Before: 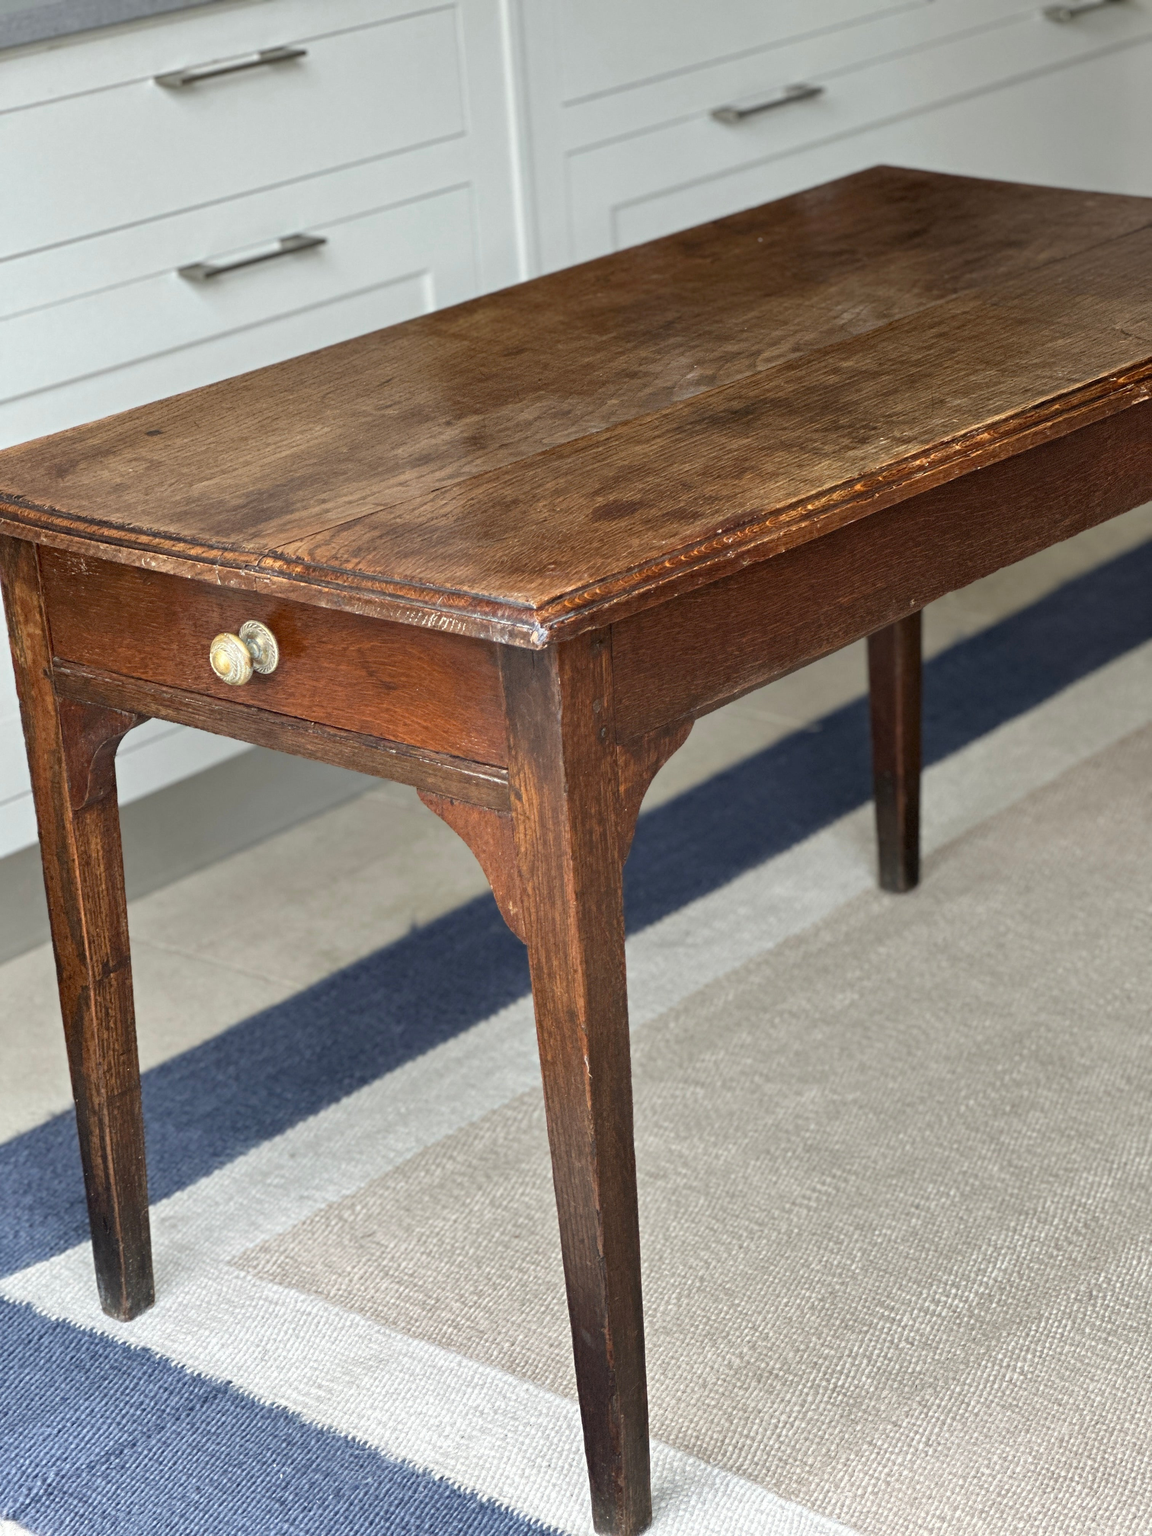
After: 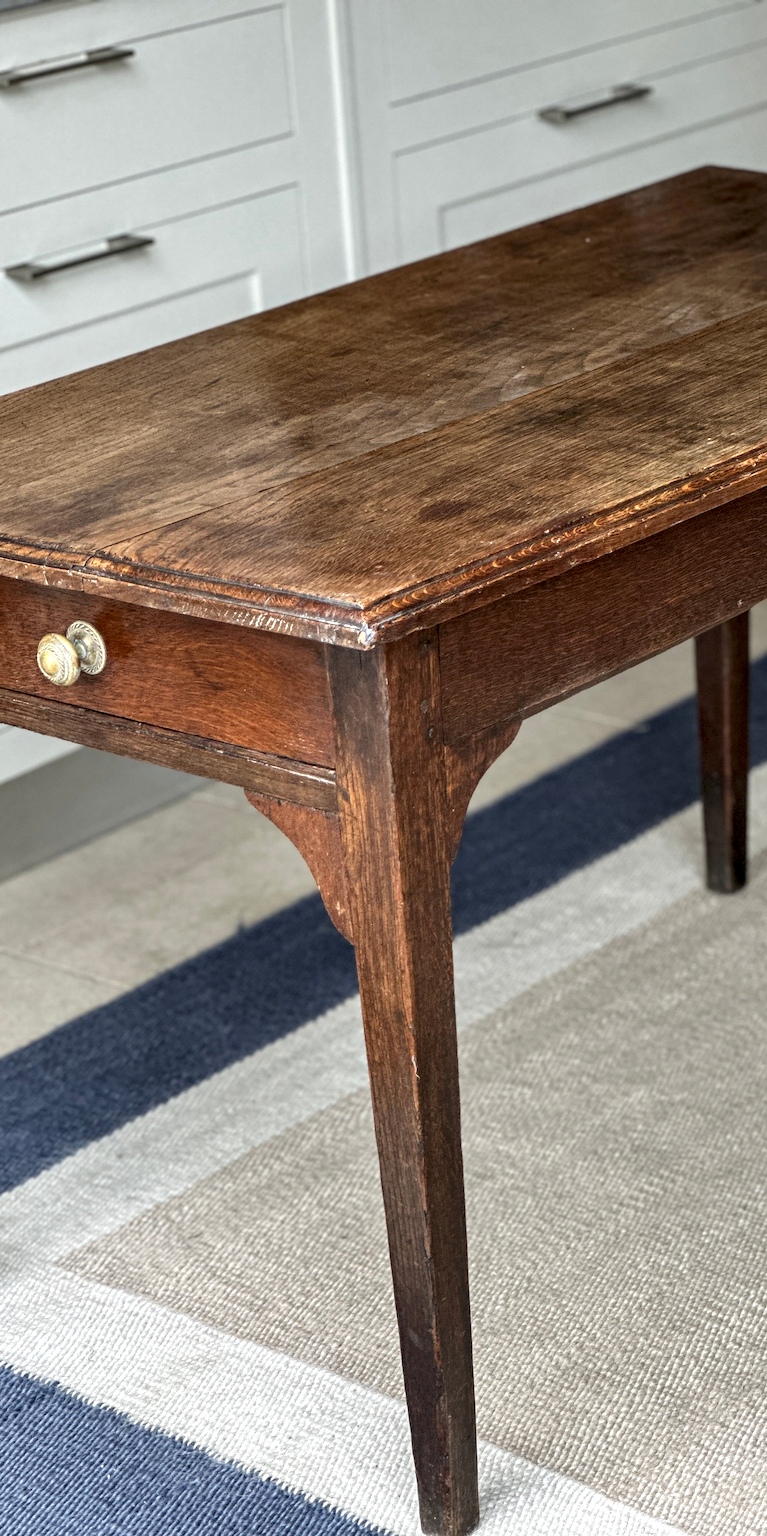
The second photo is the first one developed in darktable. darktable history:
crop and rotate: left 15.055%, right 18.278%
local contrast: detail 150%
